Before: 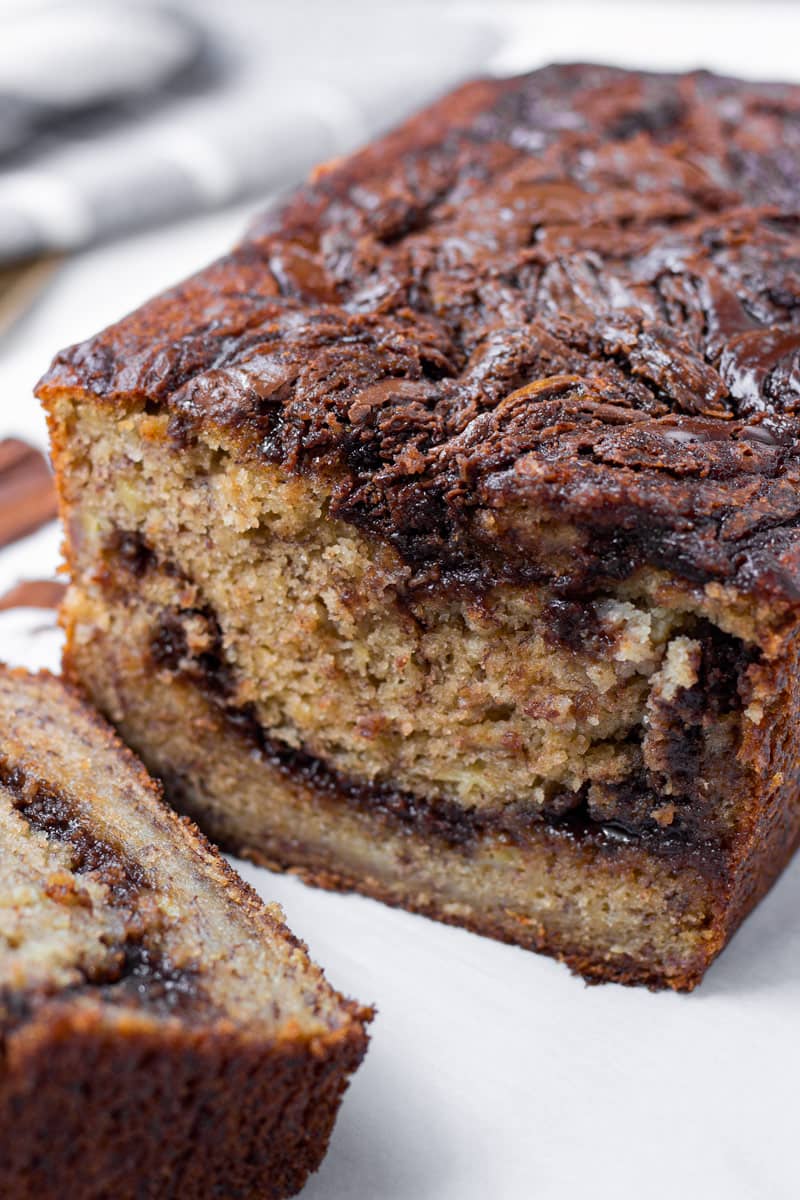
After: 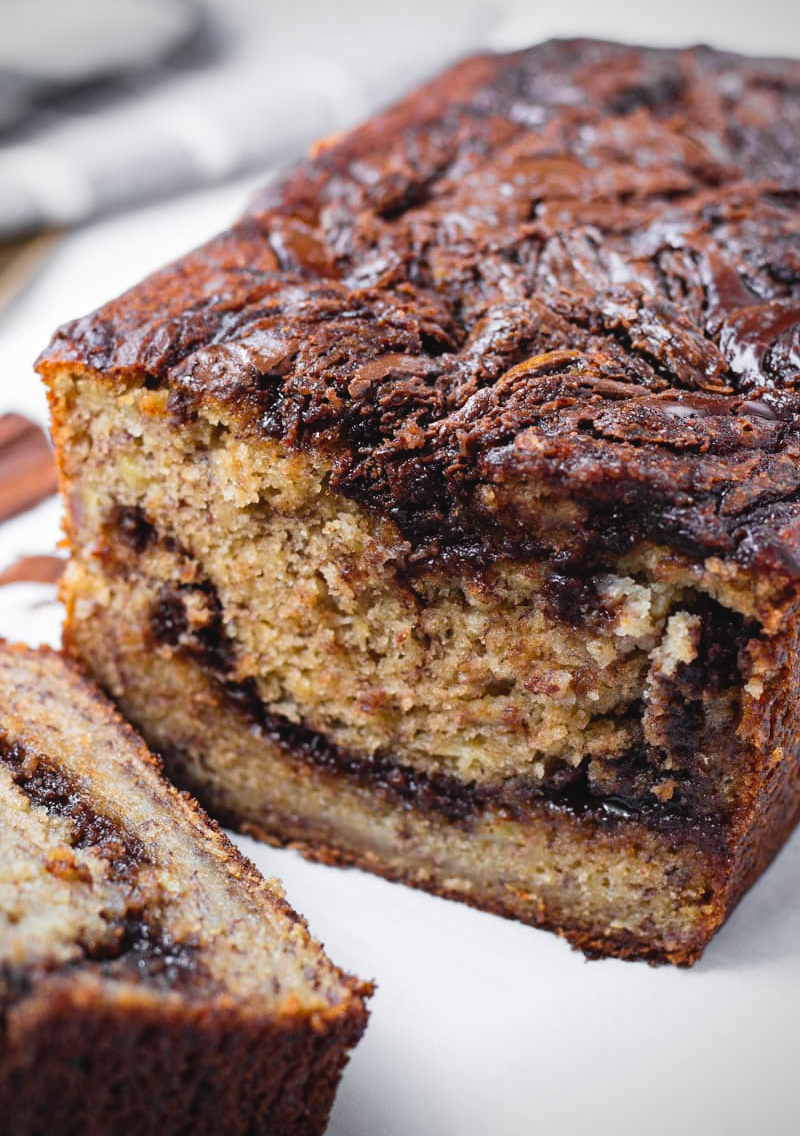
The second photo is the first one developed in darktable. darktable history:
crop and rotate: top 2.115%, bottom 3.183%
vignetting: on, module defaults
tone curve: curves: ch0 [(0, 0.036) (0.119, 0.115) (0.466, 0.498) (0.715, 0.767) (0.817, 0.865) (1, 0.998)]; ch1 [(0, 0) (0.377, 0.424) (0.442, 0.491) (0.487, 0.502) (0.514, 0.512) (0.536, 0.577) (0.66, 0.724) (1, 1)]; ch2 [(0, 0) (0.38, 0.405) (0.463, 0.443) (0.492, 0.486) (0.526, 0.541) (0.578, 0.598) (1, 1)], preserve colors none
